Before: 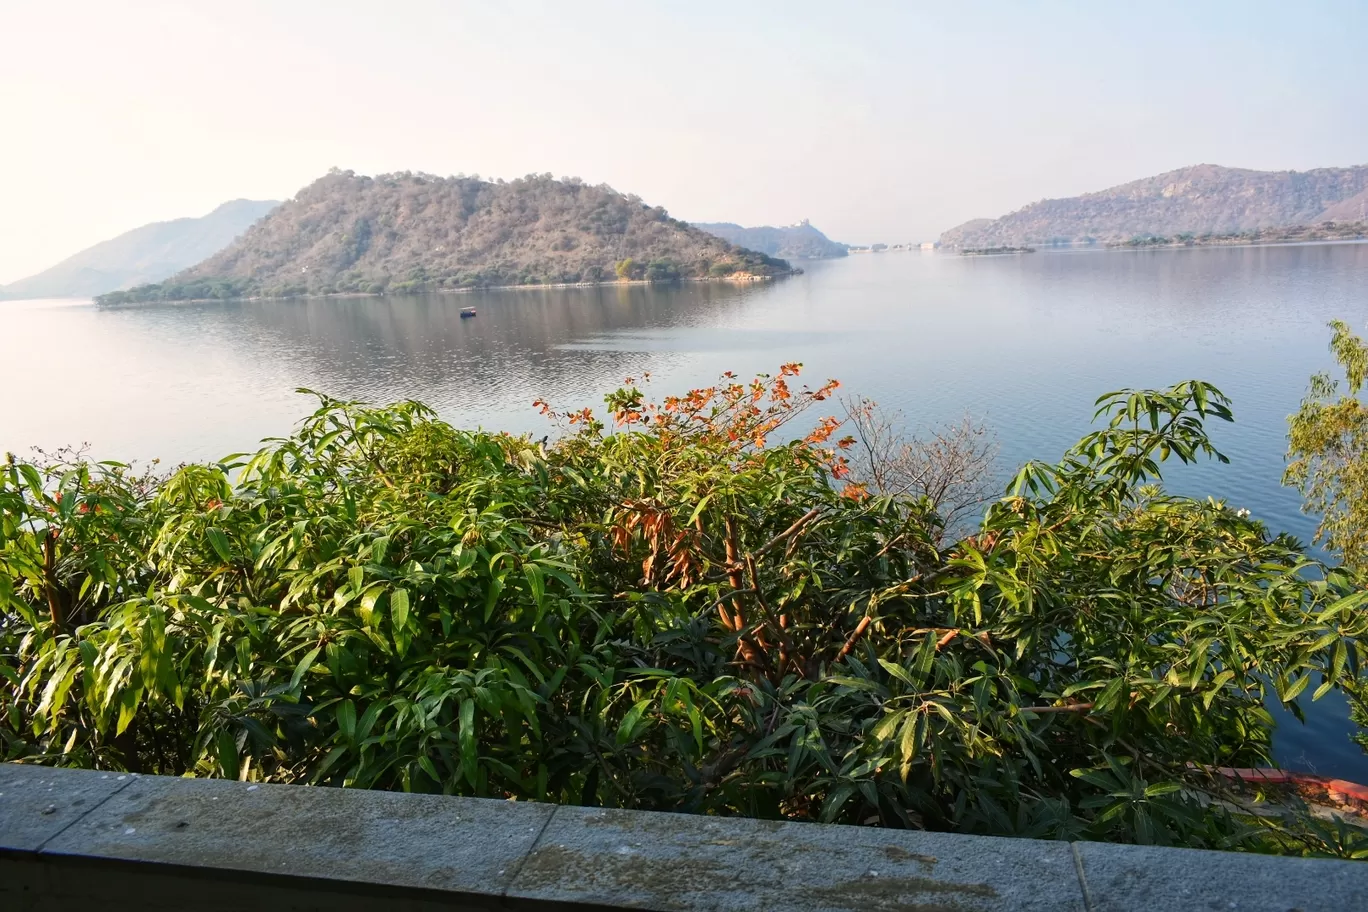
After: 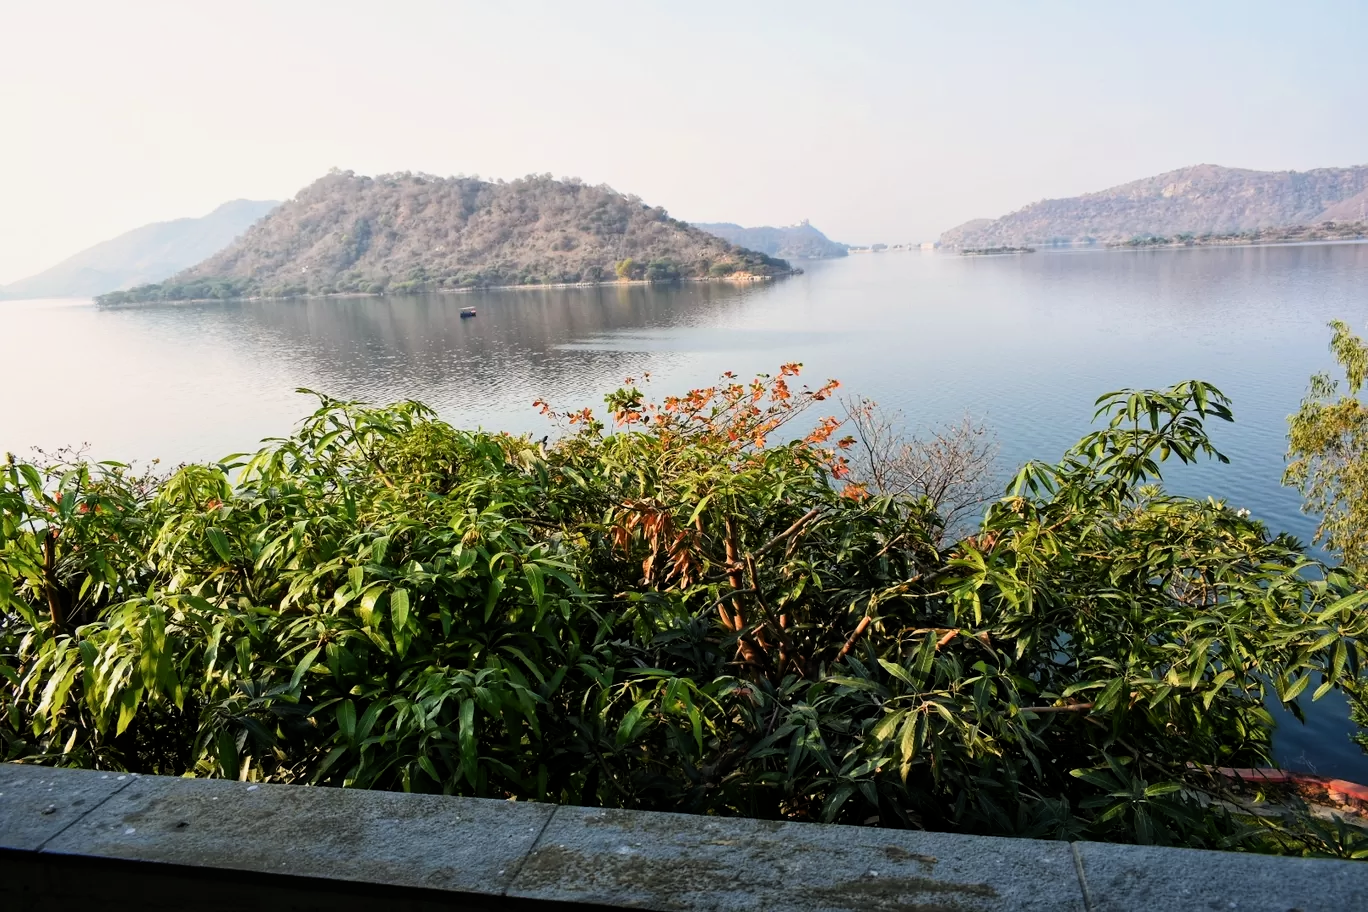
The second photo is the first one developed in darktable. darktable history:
filmic rgb: middle gray luminance 21.82%, black relative exposure -14.03 EV, white relative exposure 2.96 EV, target black luminance 0%, hardness 8.89, latitude 60.16%, contrast 1.21, highlights saturation mix 5.84%, shadows ↔ highlights balance 41.9%
